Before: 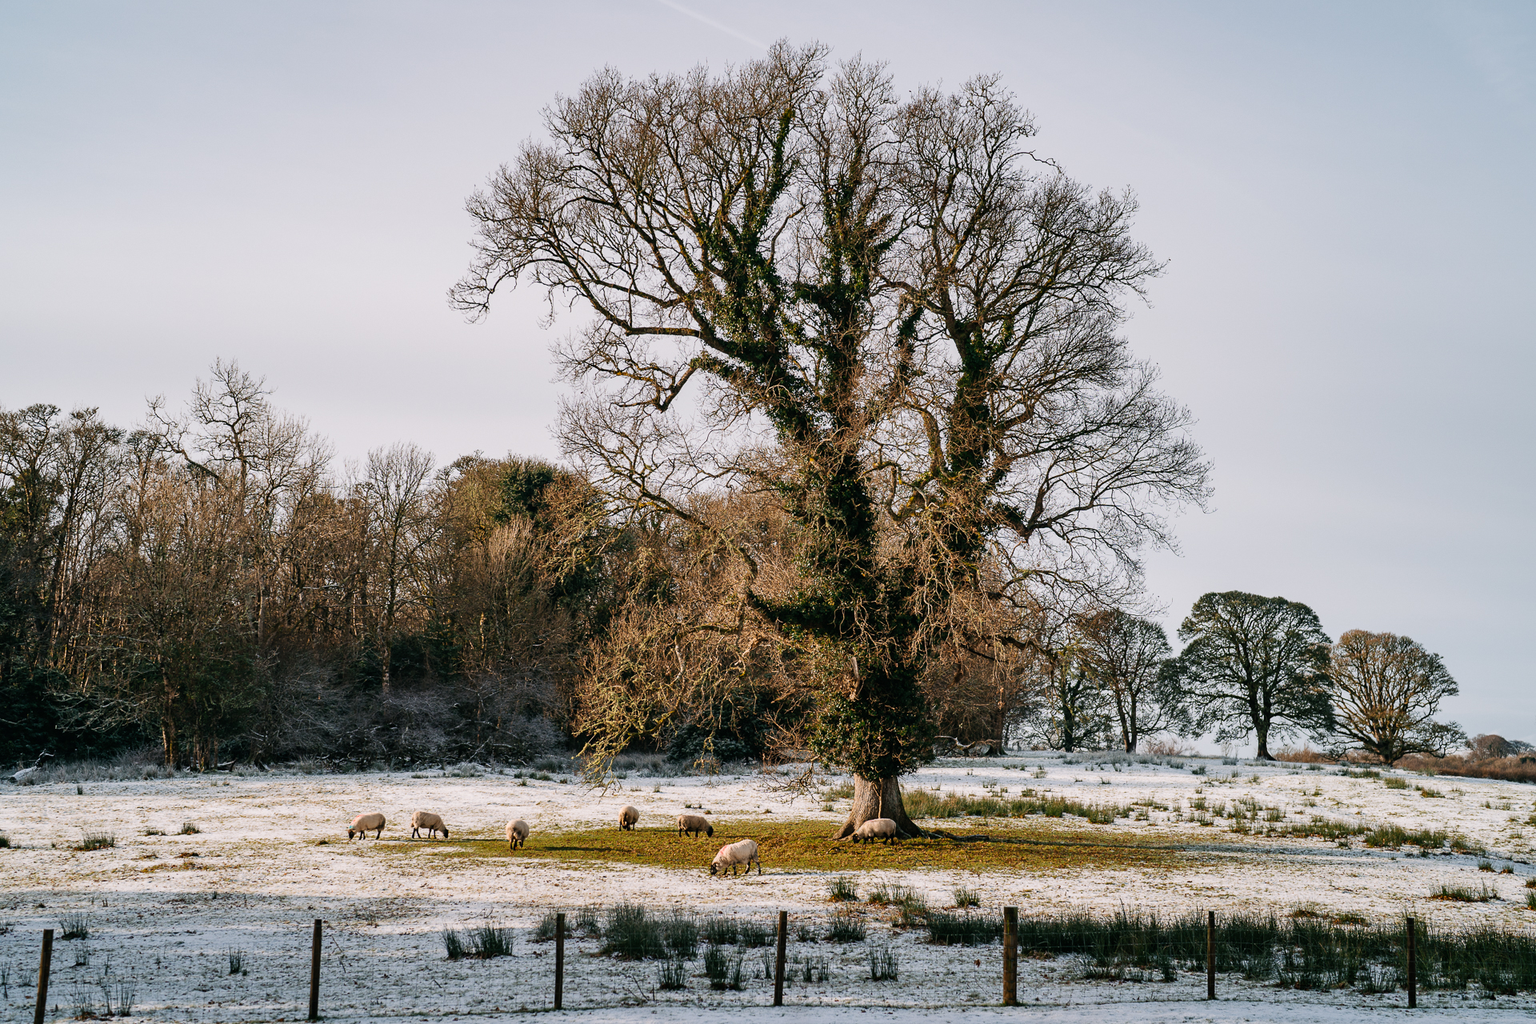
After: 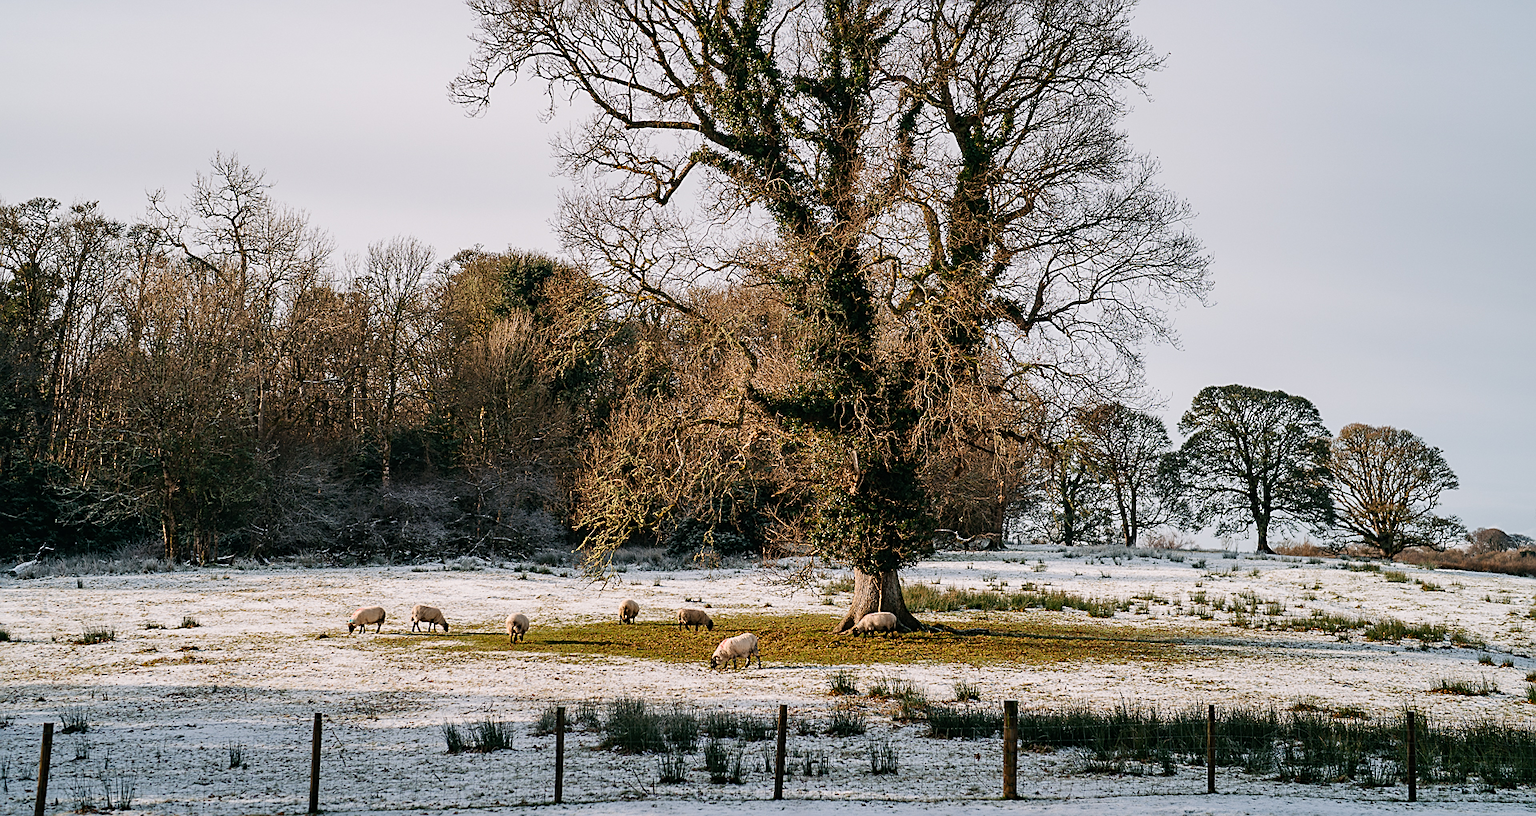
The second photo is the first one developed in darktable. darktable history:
crop and rotate: top 20.161%
sharpen: on, module defaults
